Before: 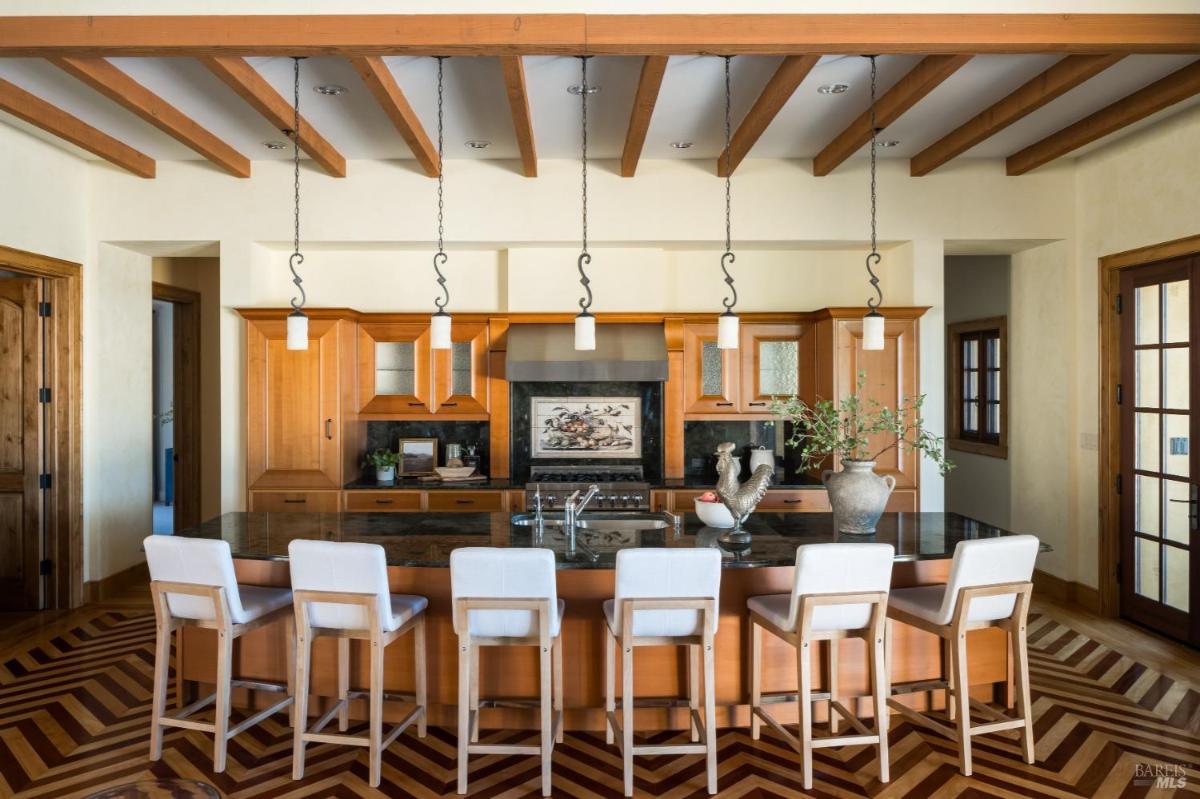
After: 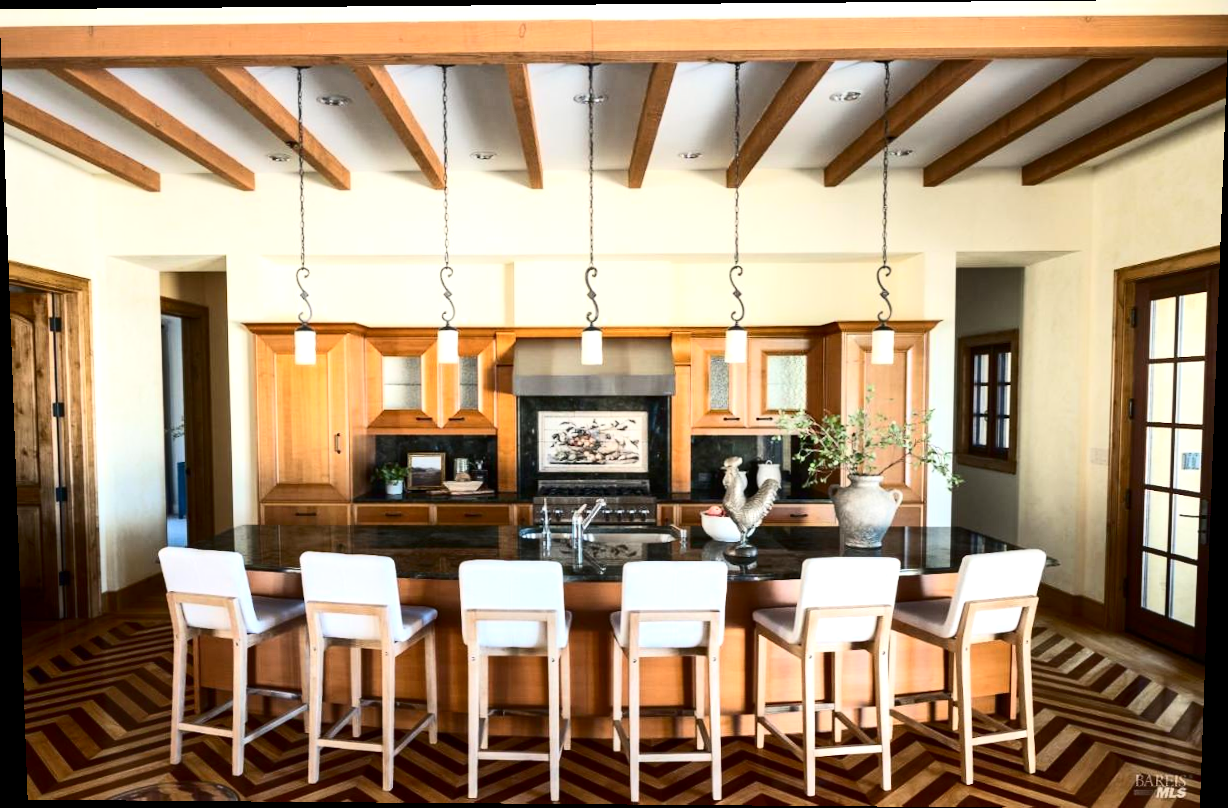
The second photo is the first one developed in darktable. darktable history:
exposure: exposure 0.493 EV, compensate highlight preservation false
contrast brightness saturation: contrast 0.28
rotate and perspective: lens shift (vertical) 0.048, lens shift (horizontal) -0.024, automatic cropping off
